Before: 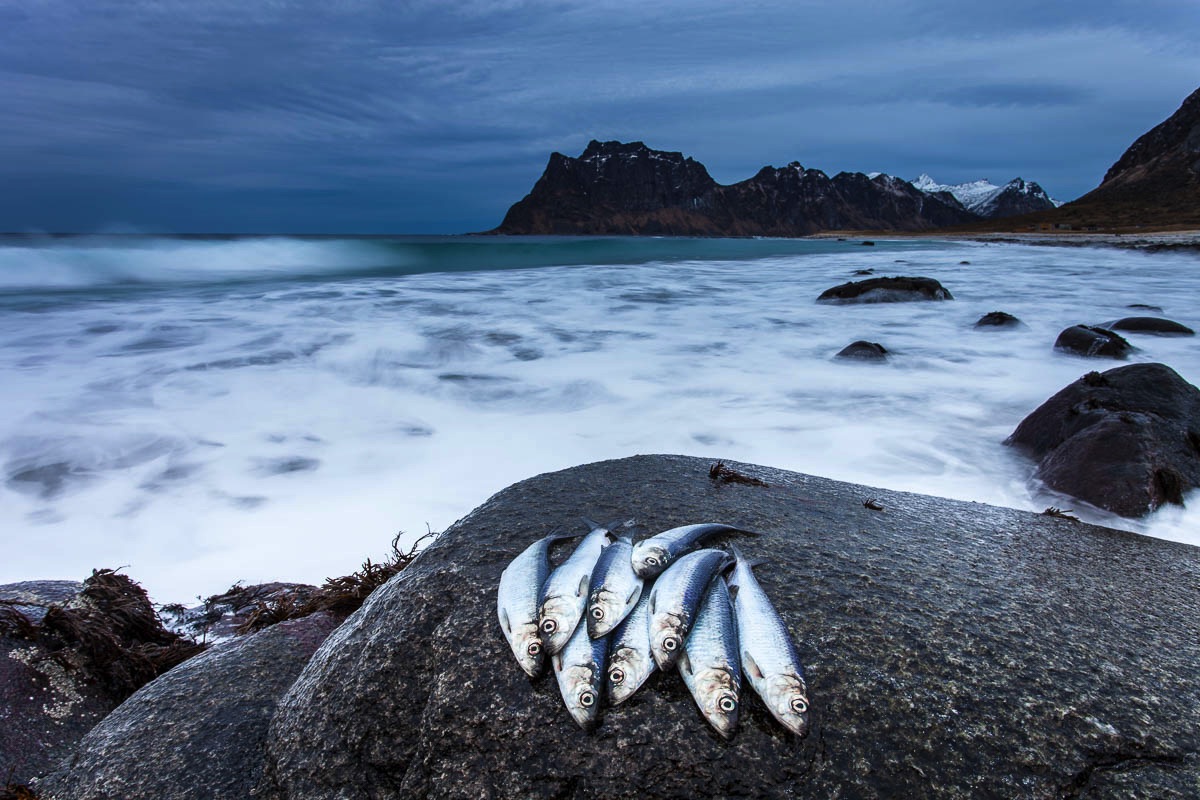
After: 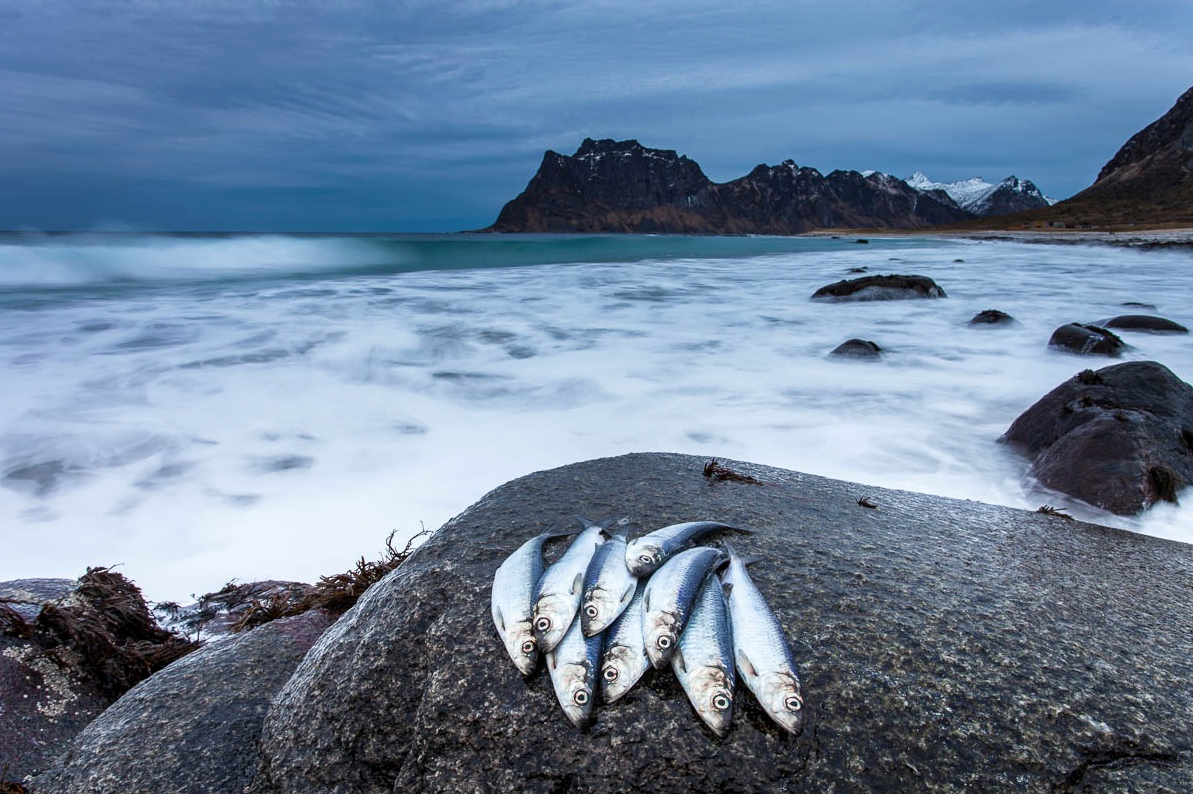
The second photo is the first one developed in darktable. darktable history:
crop and rotate: left 0.564%, top 0.359%, bottom 0.379%
